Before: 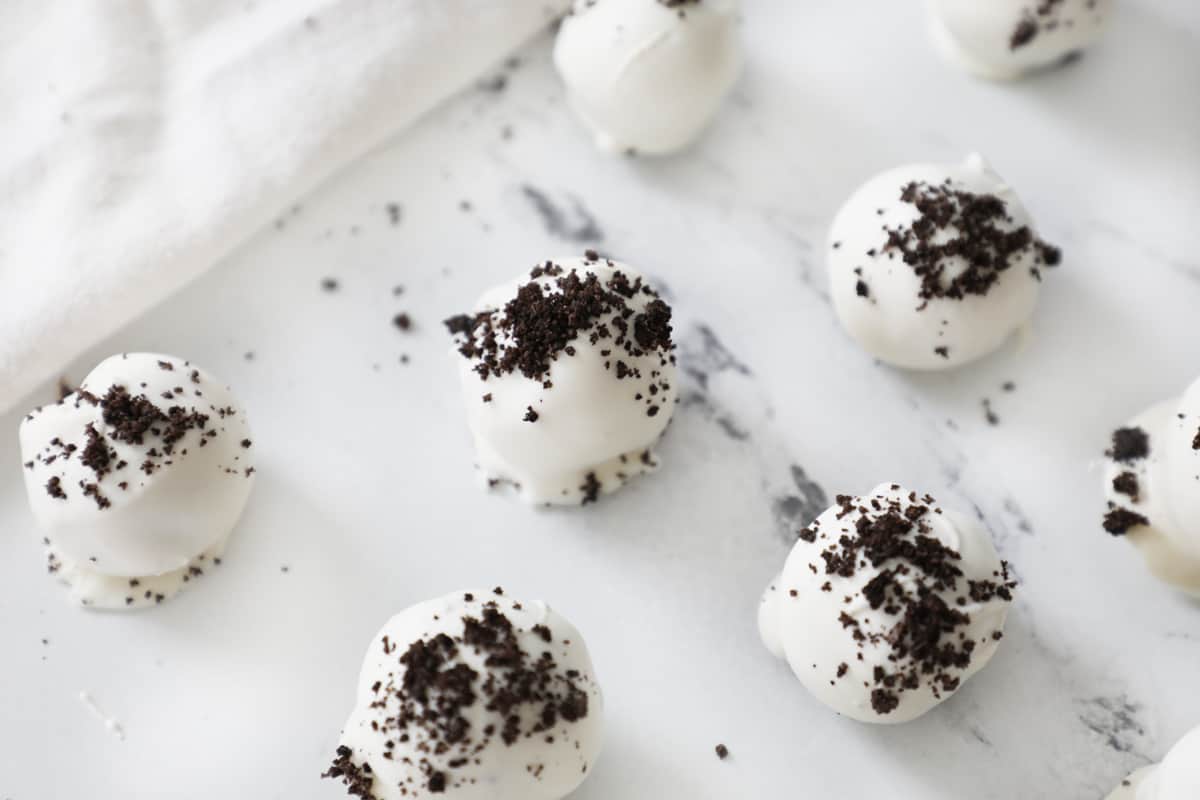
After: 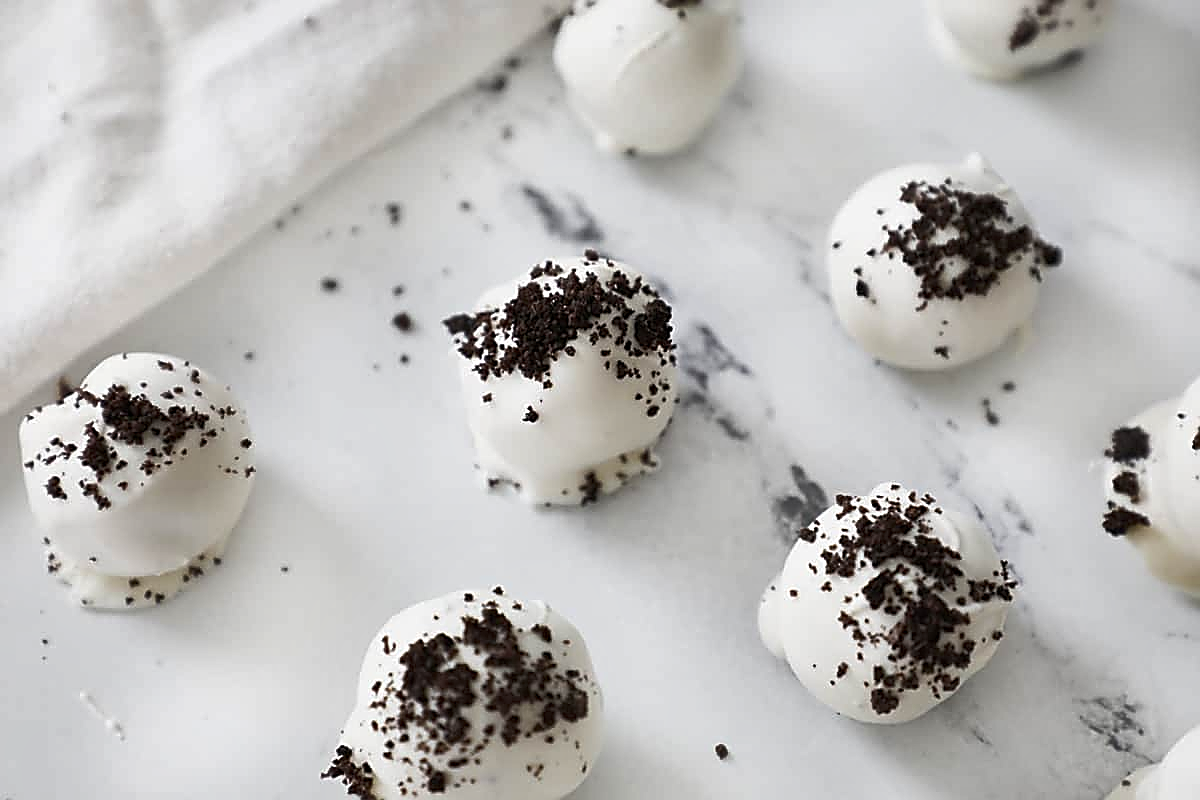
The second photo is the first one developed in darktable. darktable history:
shadows and highlights: soften with gaussian
sharpen: radius 1.633, amount 1.3
